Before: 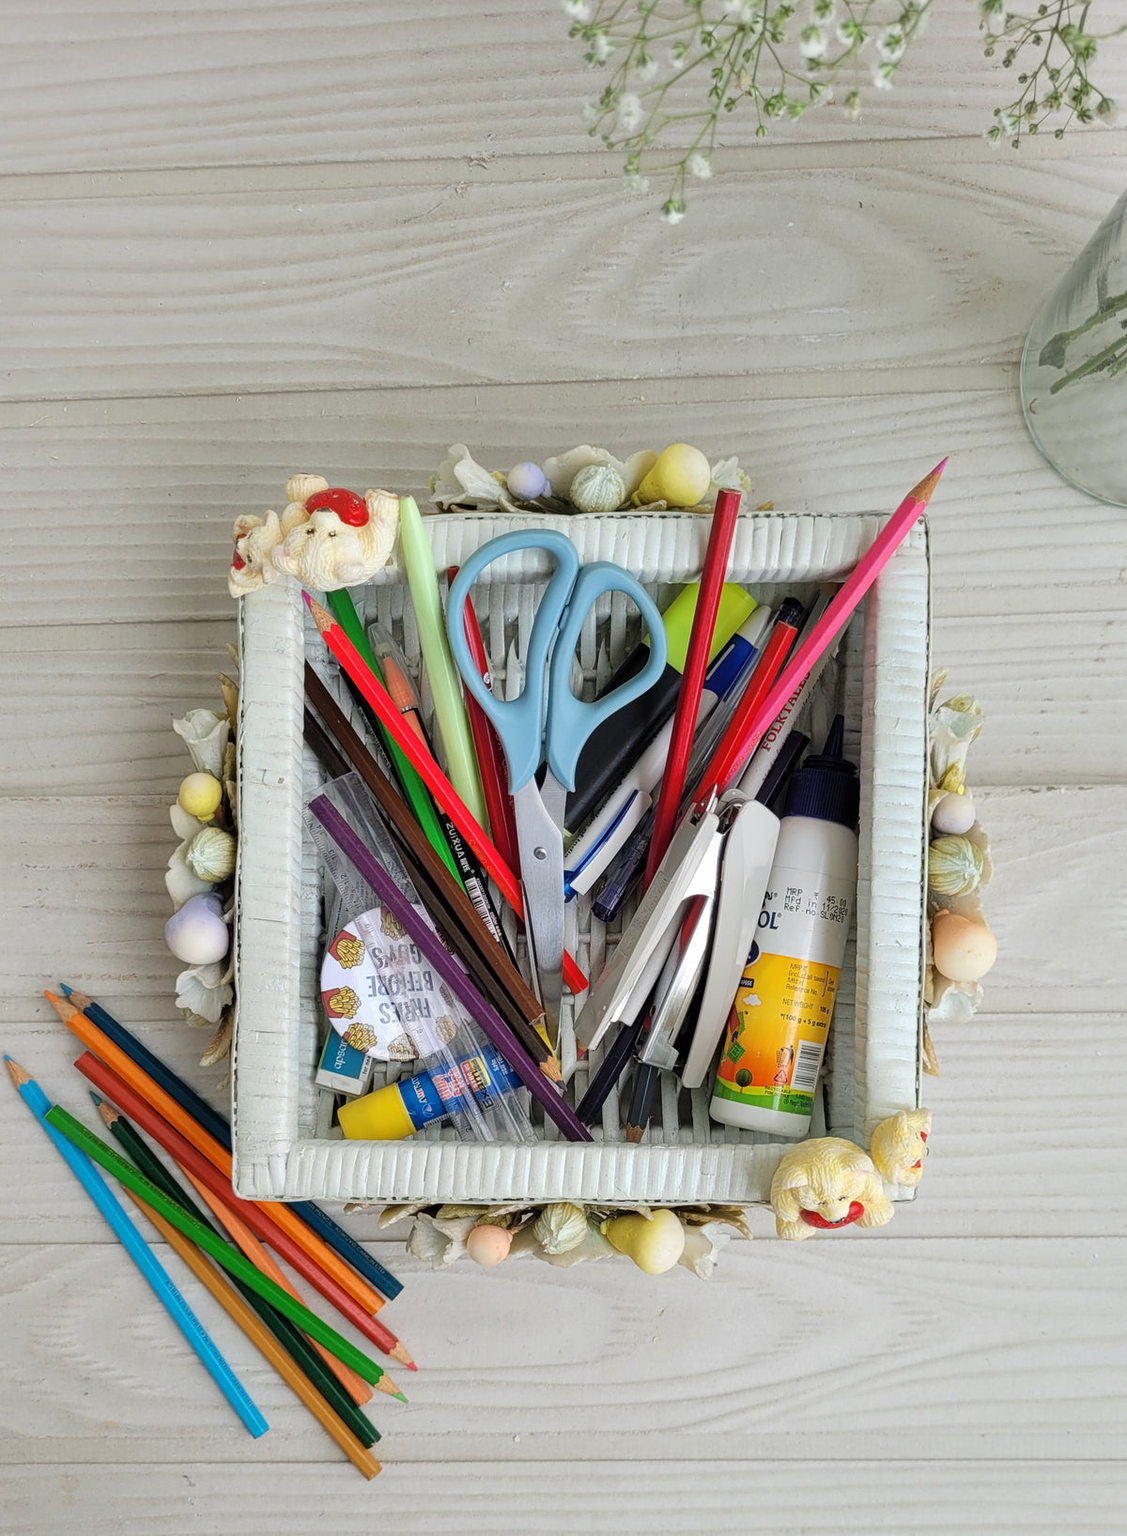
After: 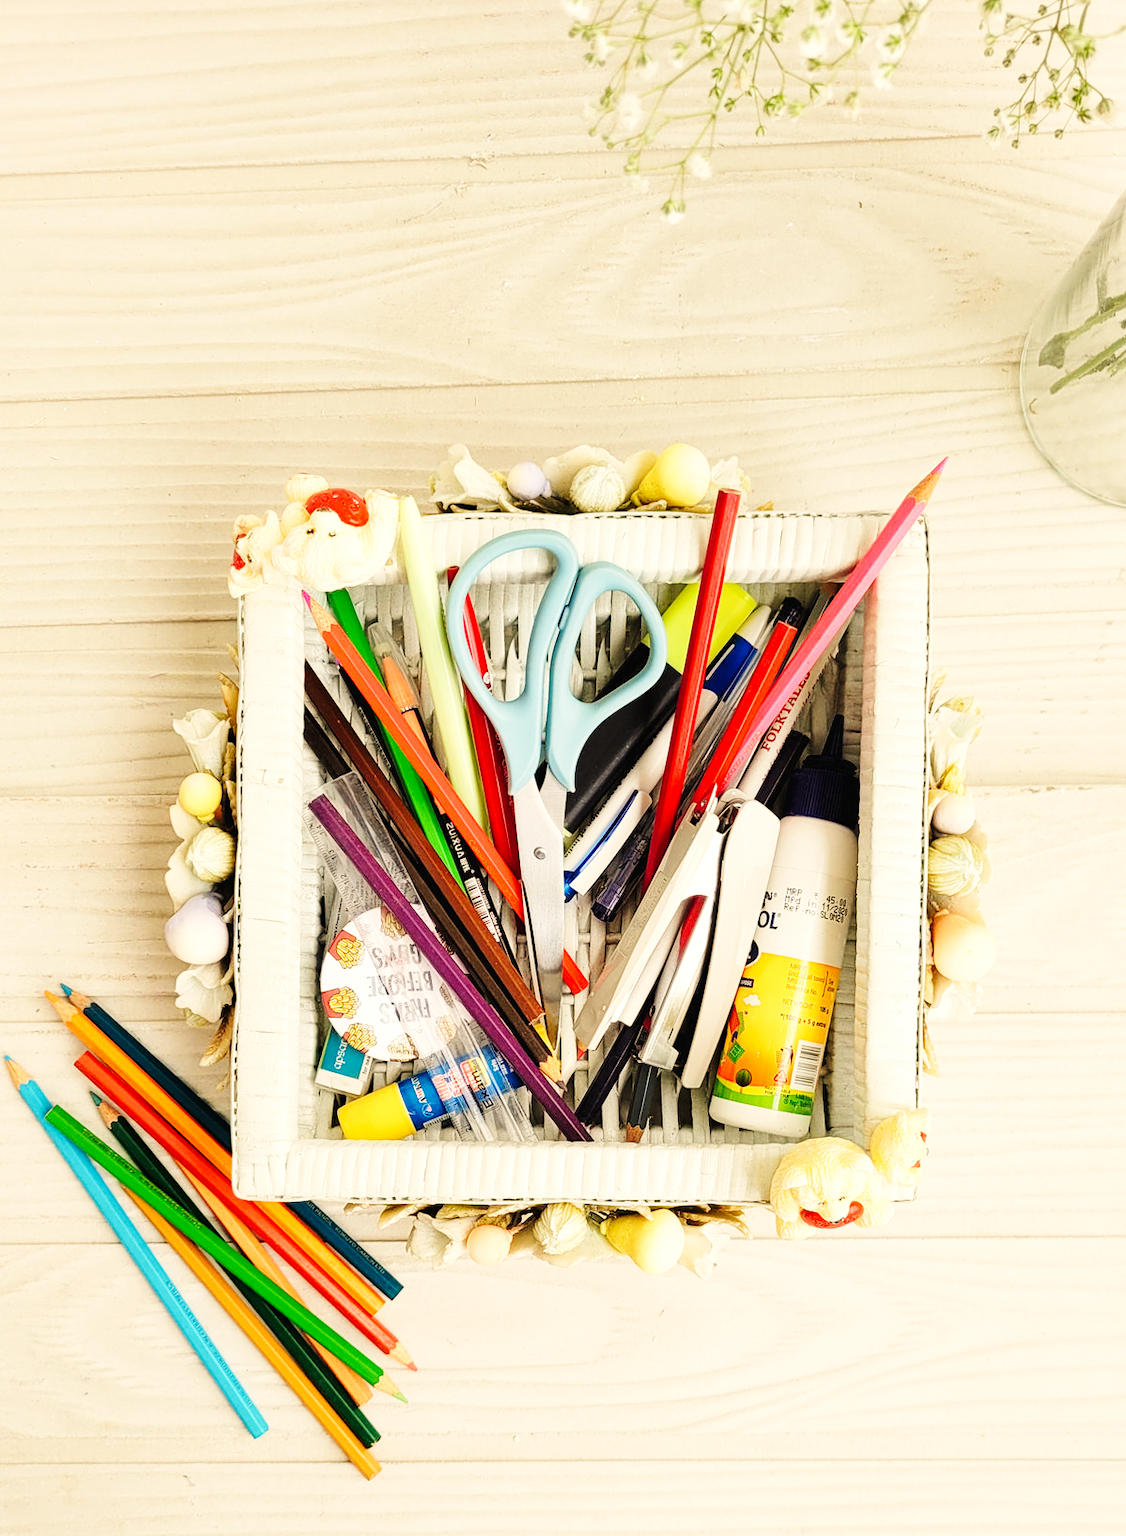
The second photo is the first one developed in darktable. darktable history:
white balance: red 1.138, green 0.996, blue 0.812
base curve: curves: ch0 [(0, 0.003) (0.001, 0.002) (0.006, 0.004) (0.02, 0.022) (0.048, 0.086) (0.094, 0.234) (0.162, 0.431) (0.258, 0.629) (0.385, 0.8) (0.548, 0.918) (0.751, 0.988) (1, 1)], preserve colors none
